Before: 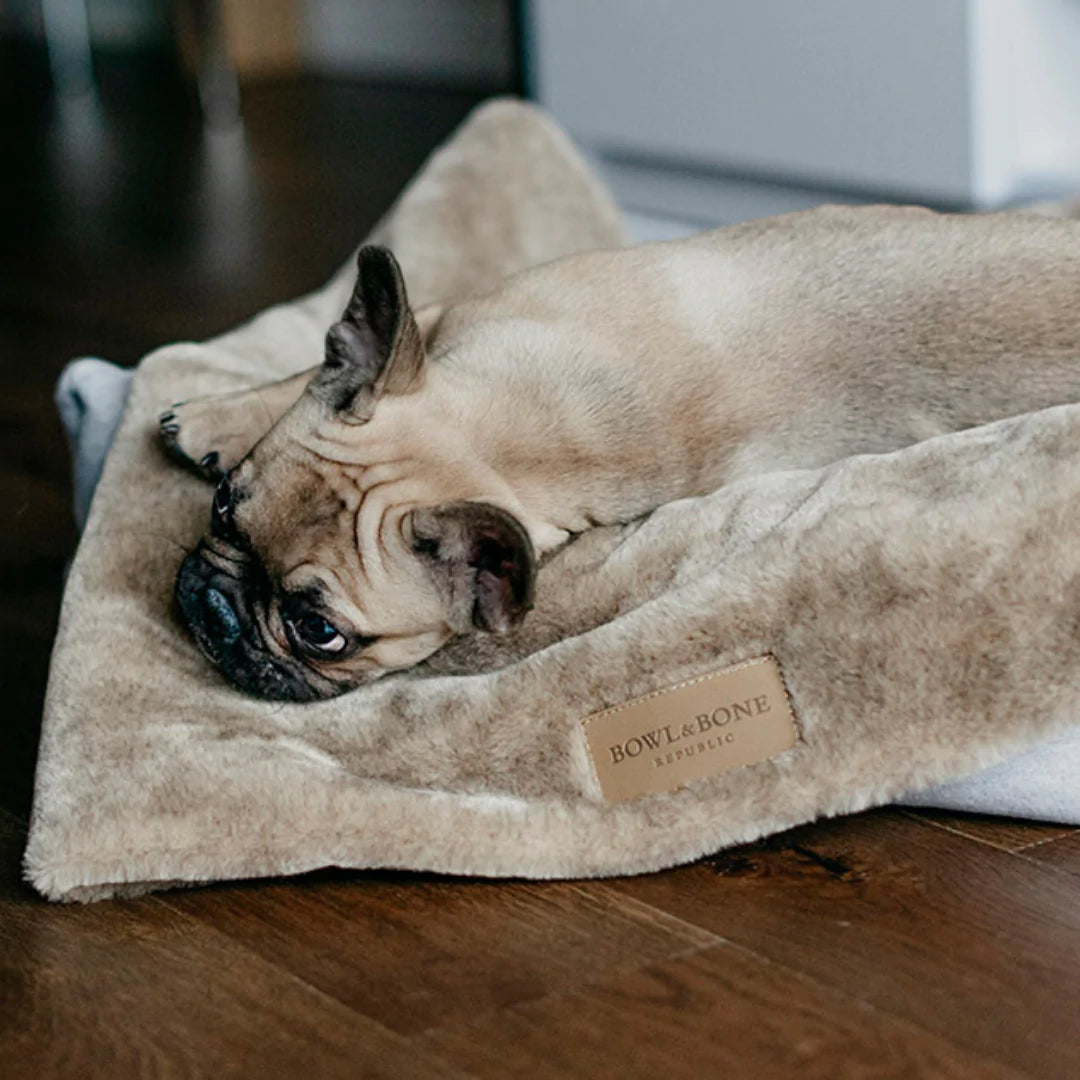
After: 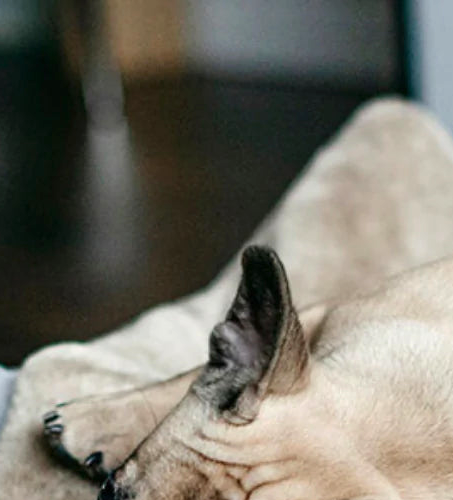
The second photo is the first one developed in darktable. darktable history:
crop and rotate: left 10.817%, top 0.062%, right 47.194%, bottom 53.626%
exposure: exposure 0.515 EV, compensate highlight preservation false
